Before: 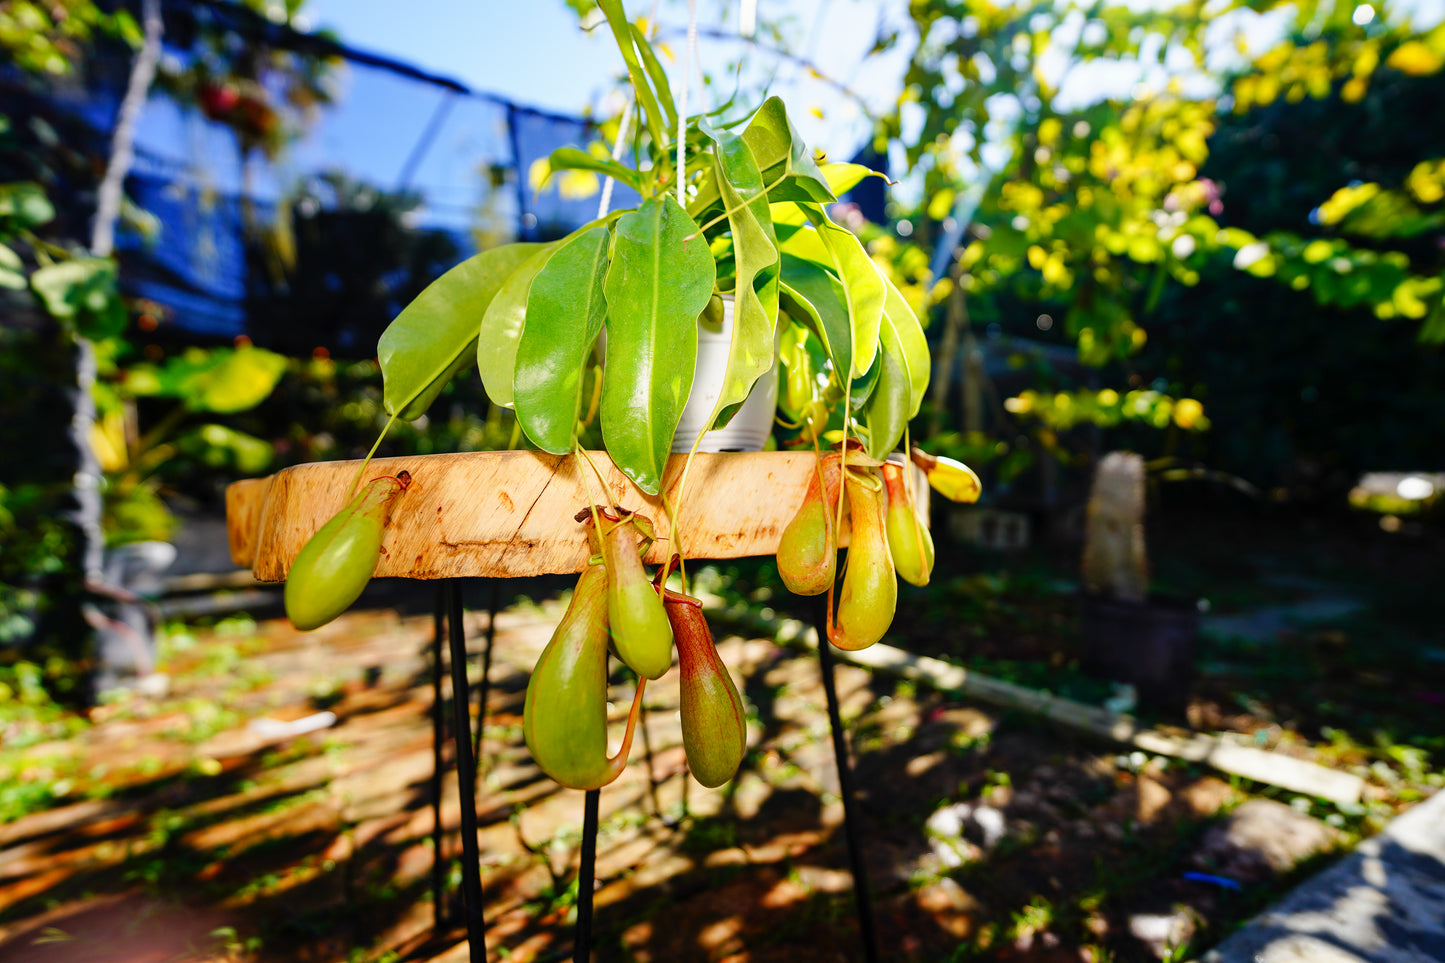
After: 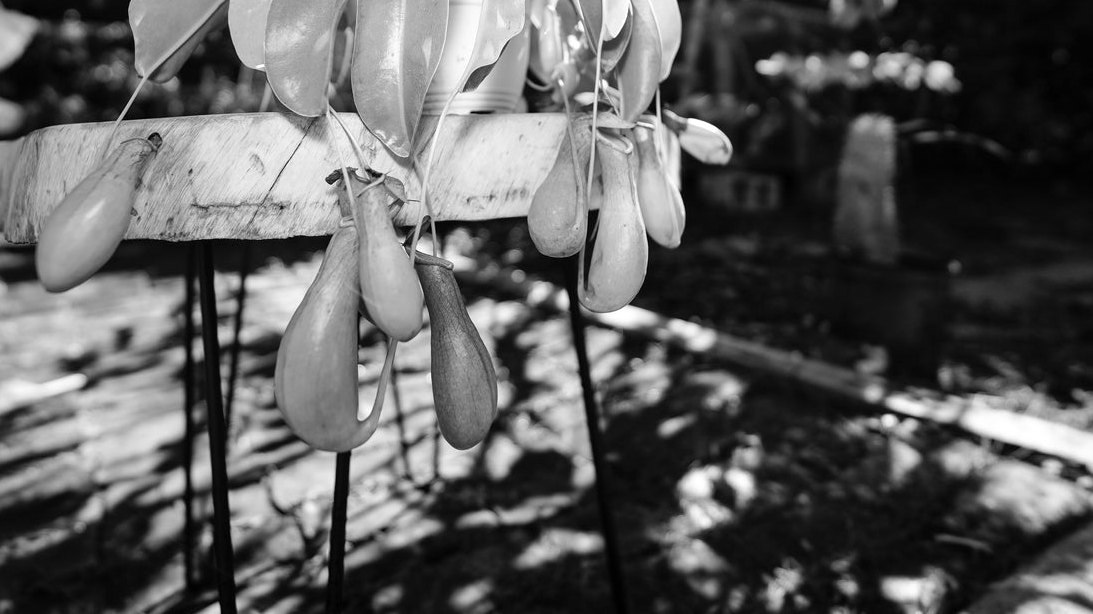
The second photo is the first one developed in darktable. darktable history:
crop and rotate: left 17.299%, top 35.115%, right 7.015%, bottom 1.024%
monochrome: on, module defaults
white balance: red 0.98, blue 1.61
